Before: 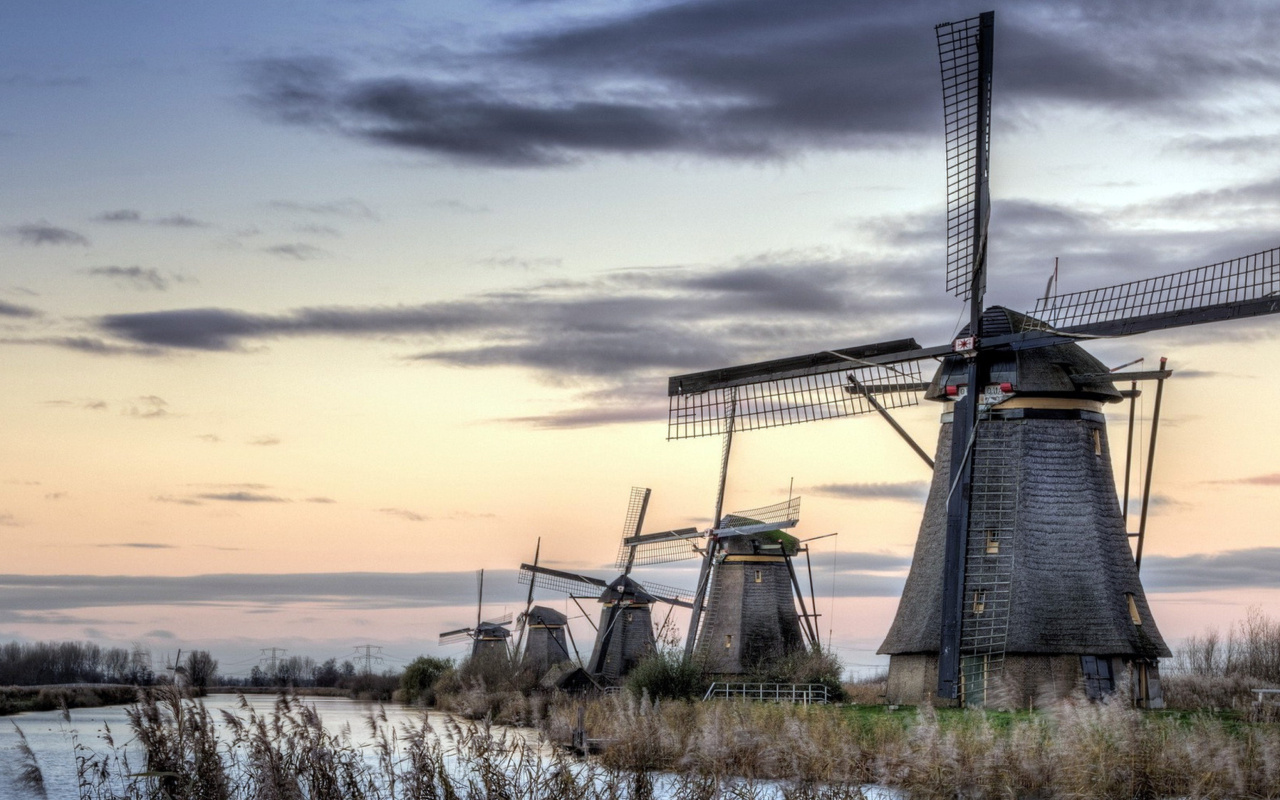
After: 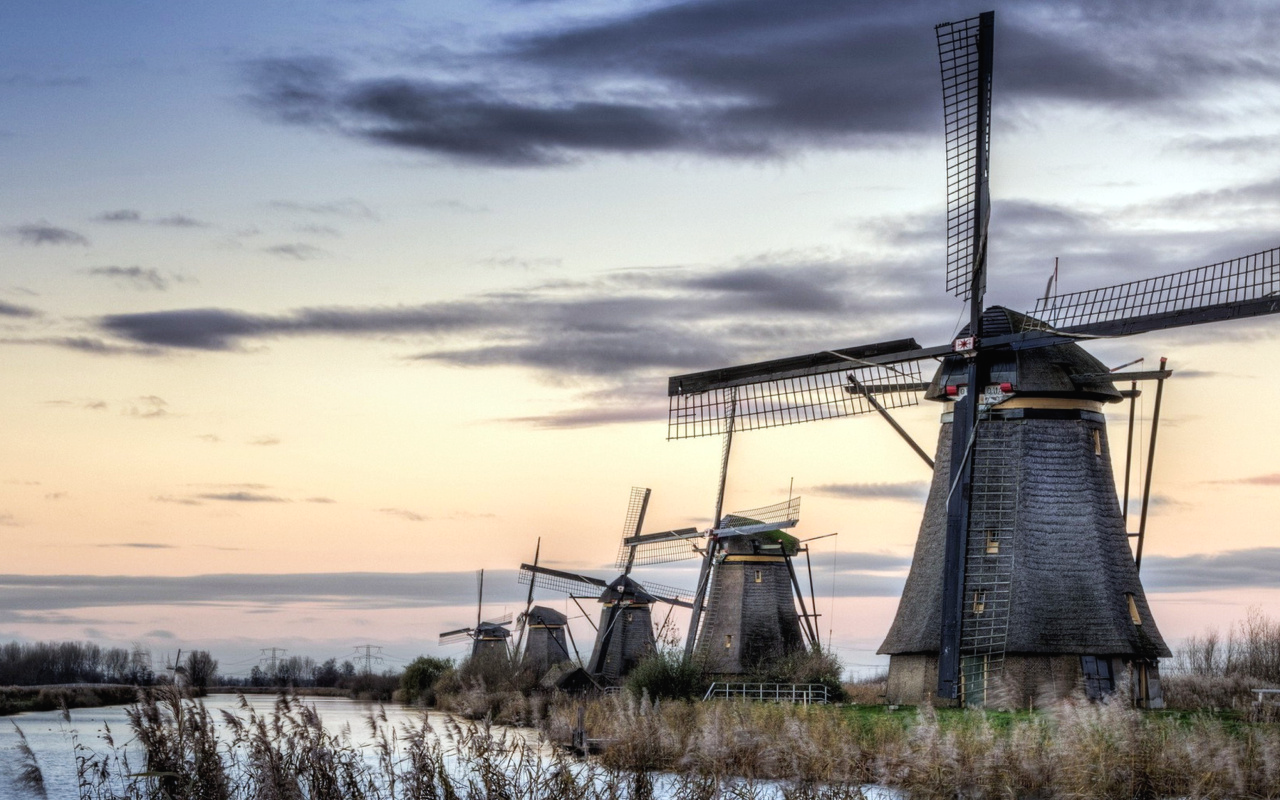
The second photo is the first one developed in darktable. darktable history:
tone curve: curves: ch0 [(0, 0.015) (0.037, 0.032) (0.131, 0.113) (0.275, 0.26) (0.497, 0.505) (0.617, 0.643) (0.704, 0.735) (0.813, 0.842) (0.911, 0.931) (0.997, 1)]; ch1 [(0, 0) (0.301, 0.3) (0.444, 0.438) (0.493, 0.494) (0.501, 0.5) (0.534, 0.543) (0.582, 0.605) (0.658, 0.687) (0.746, 0.79) (1, 1)]; ch2 [(0, 0) (0.246, 0.234) (0.36, 0.356) (0.415, 0.426) (0.476, 0.492) (0.502, 0.499) (0.525, 0.517) (0.533, 0.534) (0.586, 0.598) (0.634, 0.643) (0.706, 0.717) (0.853, 0.83) (1, 0.951)], preserve colors none
tone equalizer: on, module defaults
